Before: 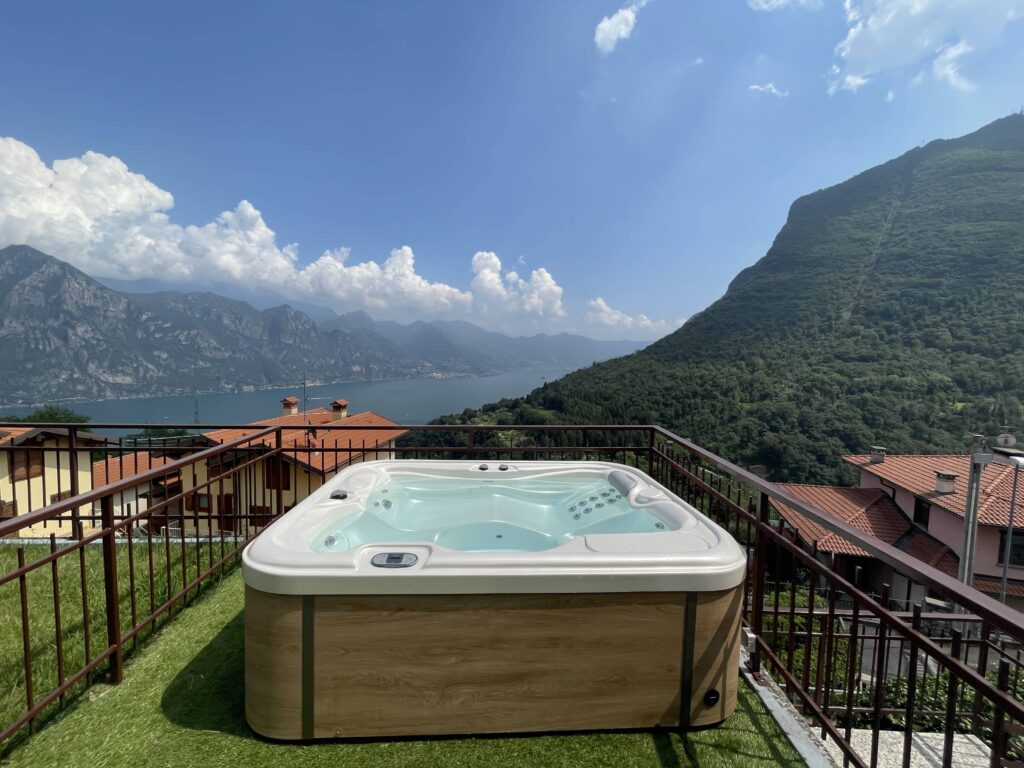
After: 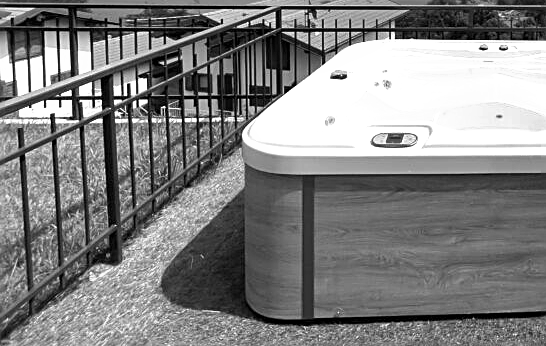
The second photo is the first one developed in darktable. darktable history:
exposure: black level correction 0, exposure 1.1 EV, compensate exposure bias true, compensate highlight preservation false
velvia: on, module defaults
crop and rotate: top 54.778%, right 46.61%, bottom 0.159%
shadows and highlights: shadows 20.91, highlights -82.73, soften with gaussian
monochrome: on, module defaults
sharpen: on, module defaults
